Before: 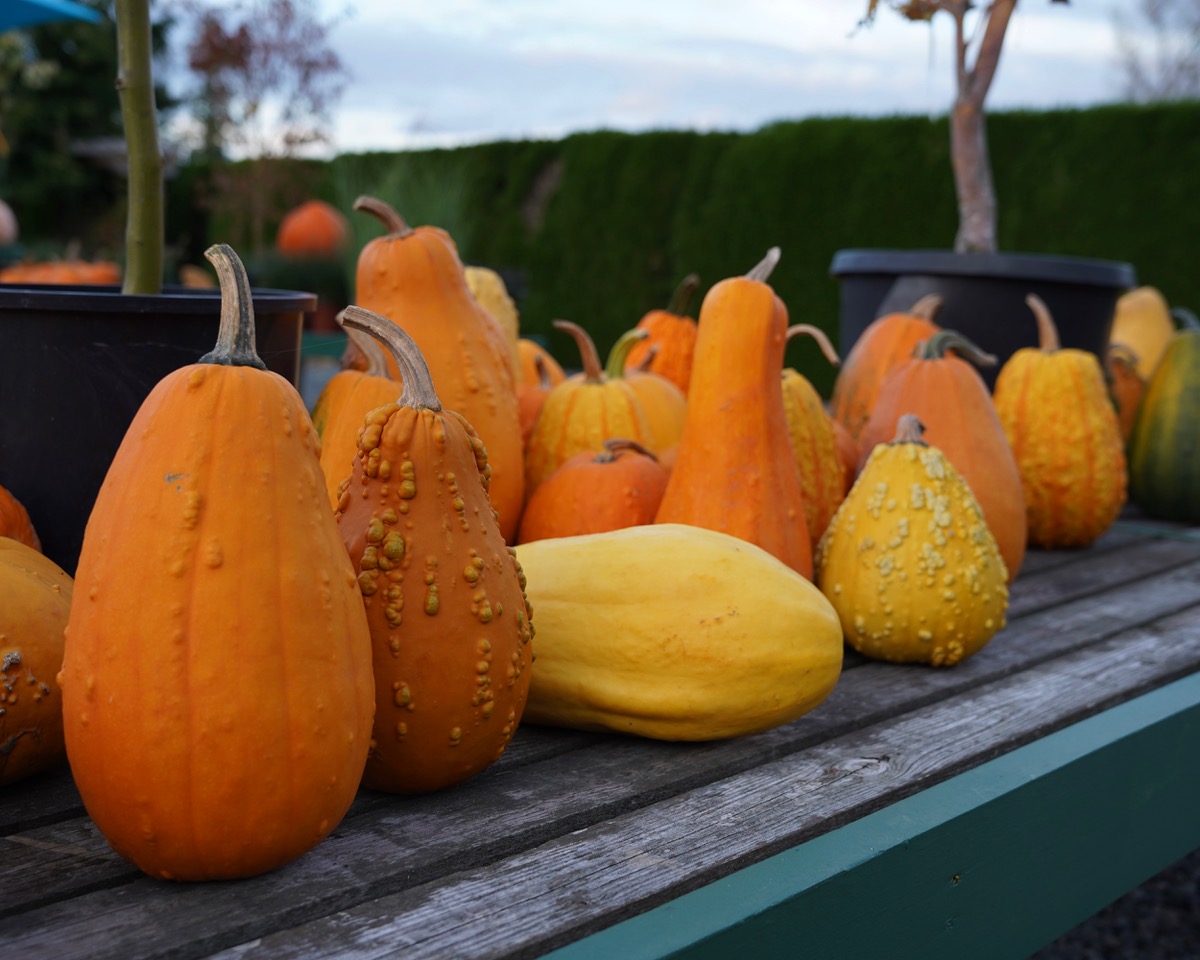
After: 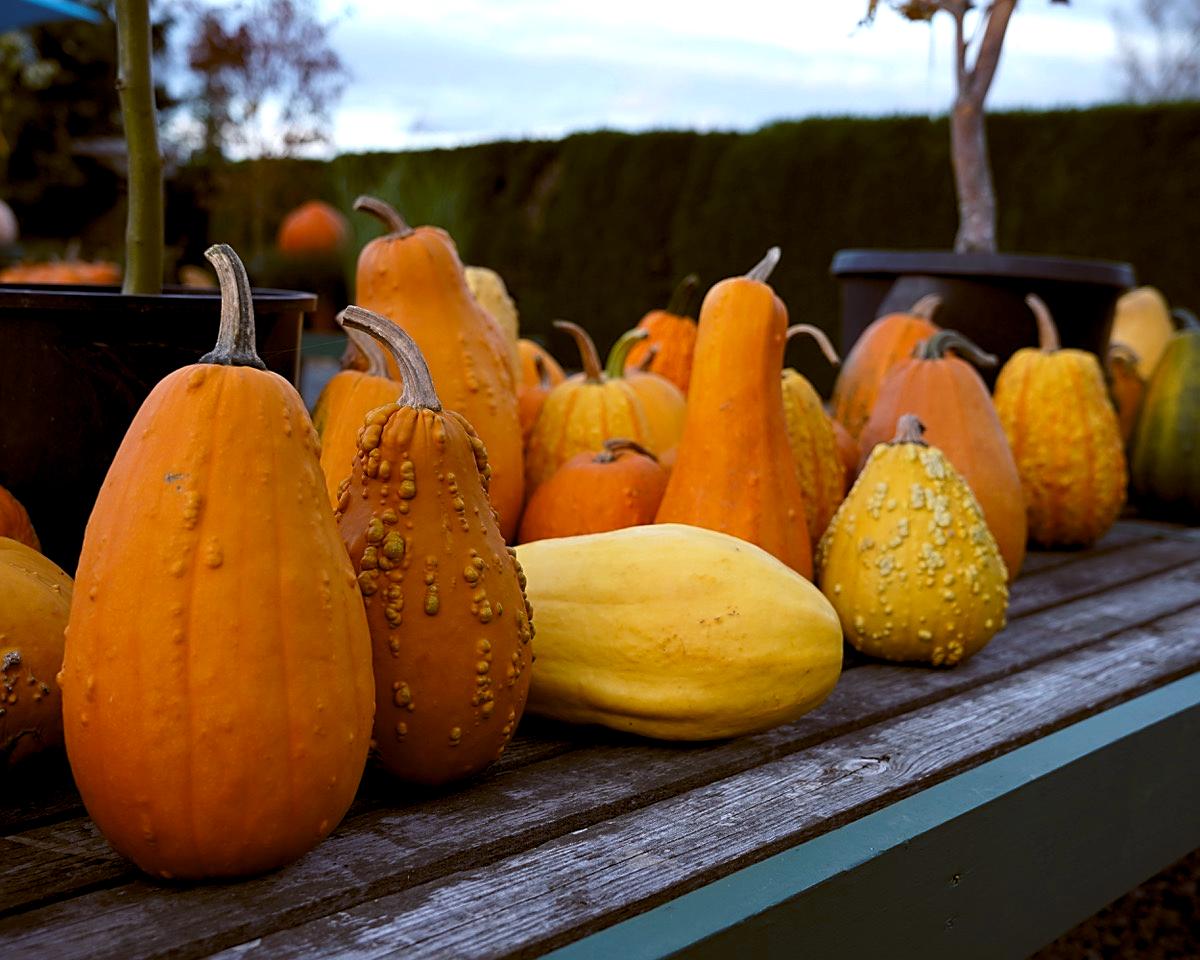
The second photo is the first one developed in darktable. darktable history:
sharpen: on, module defaults
base curve: exposure shift 0, preserve colors none
color balance: lift [1, 1.015, 1.004, 0.985], gamma [1, 0.958, 0.971, 1.042], gain [1, 0.956, 0.977, 1.044]
levels: levels [0.052, 0.496, 0.908]
